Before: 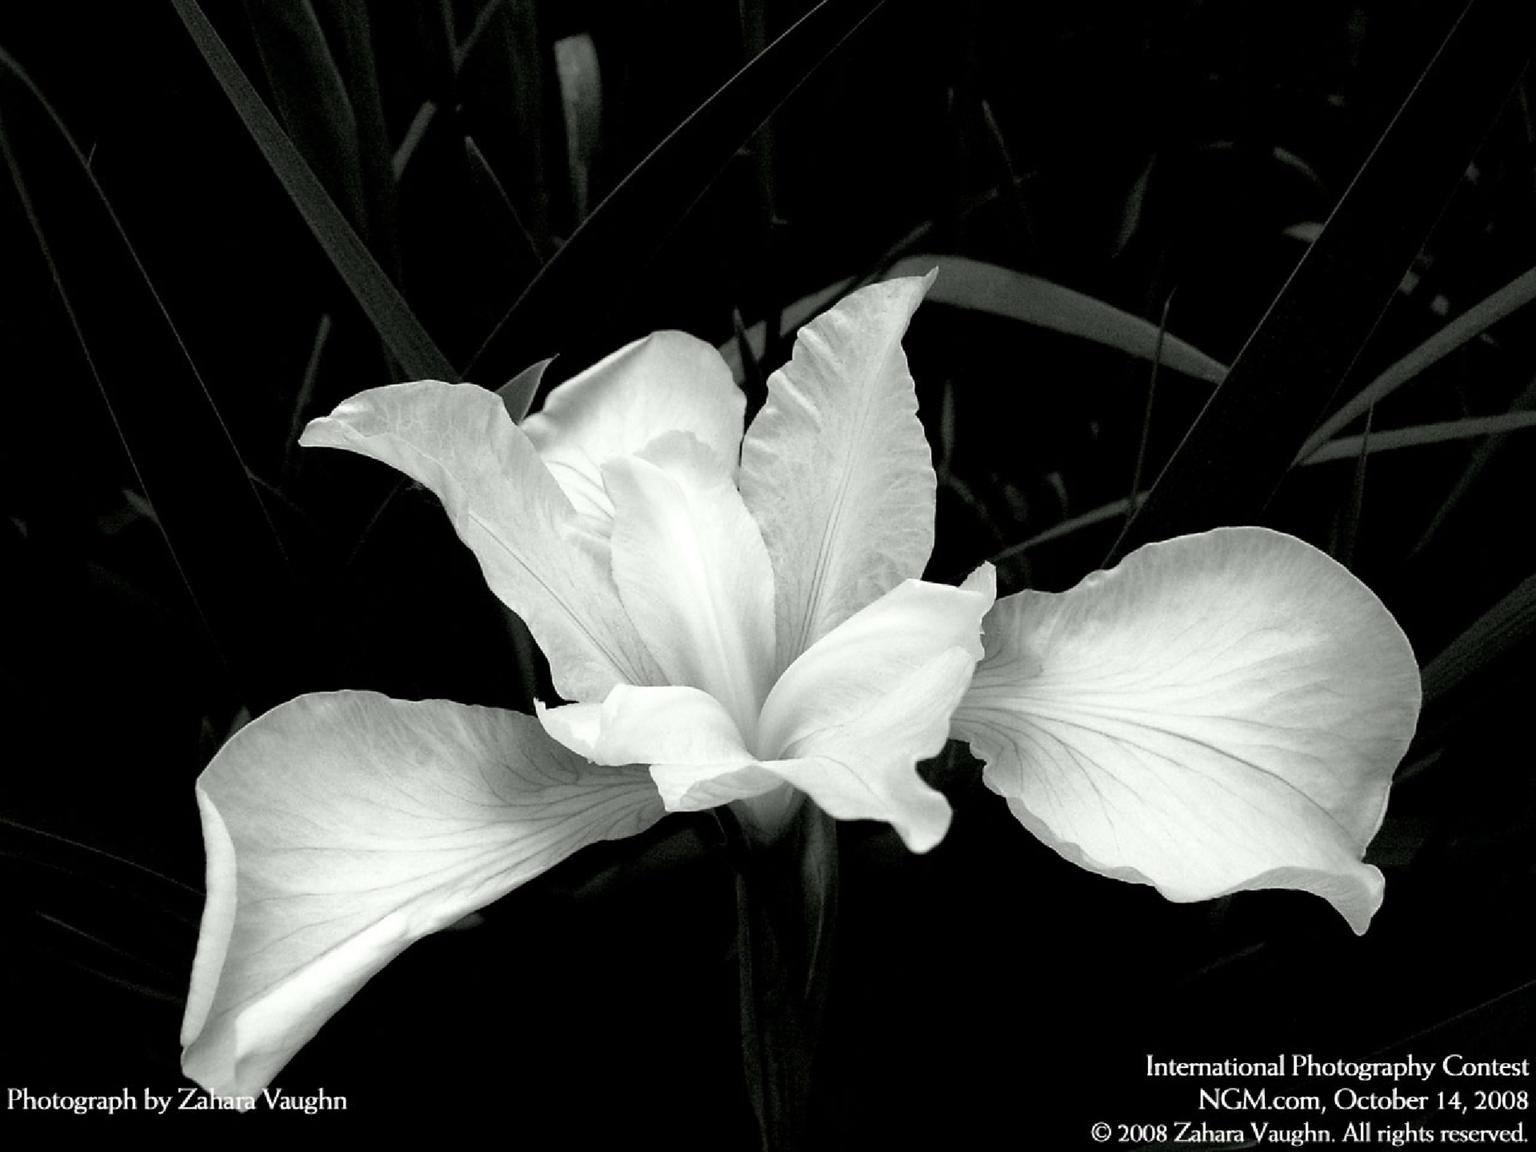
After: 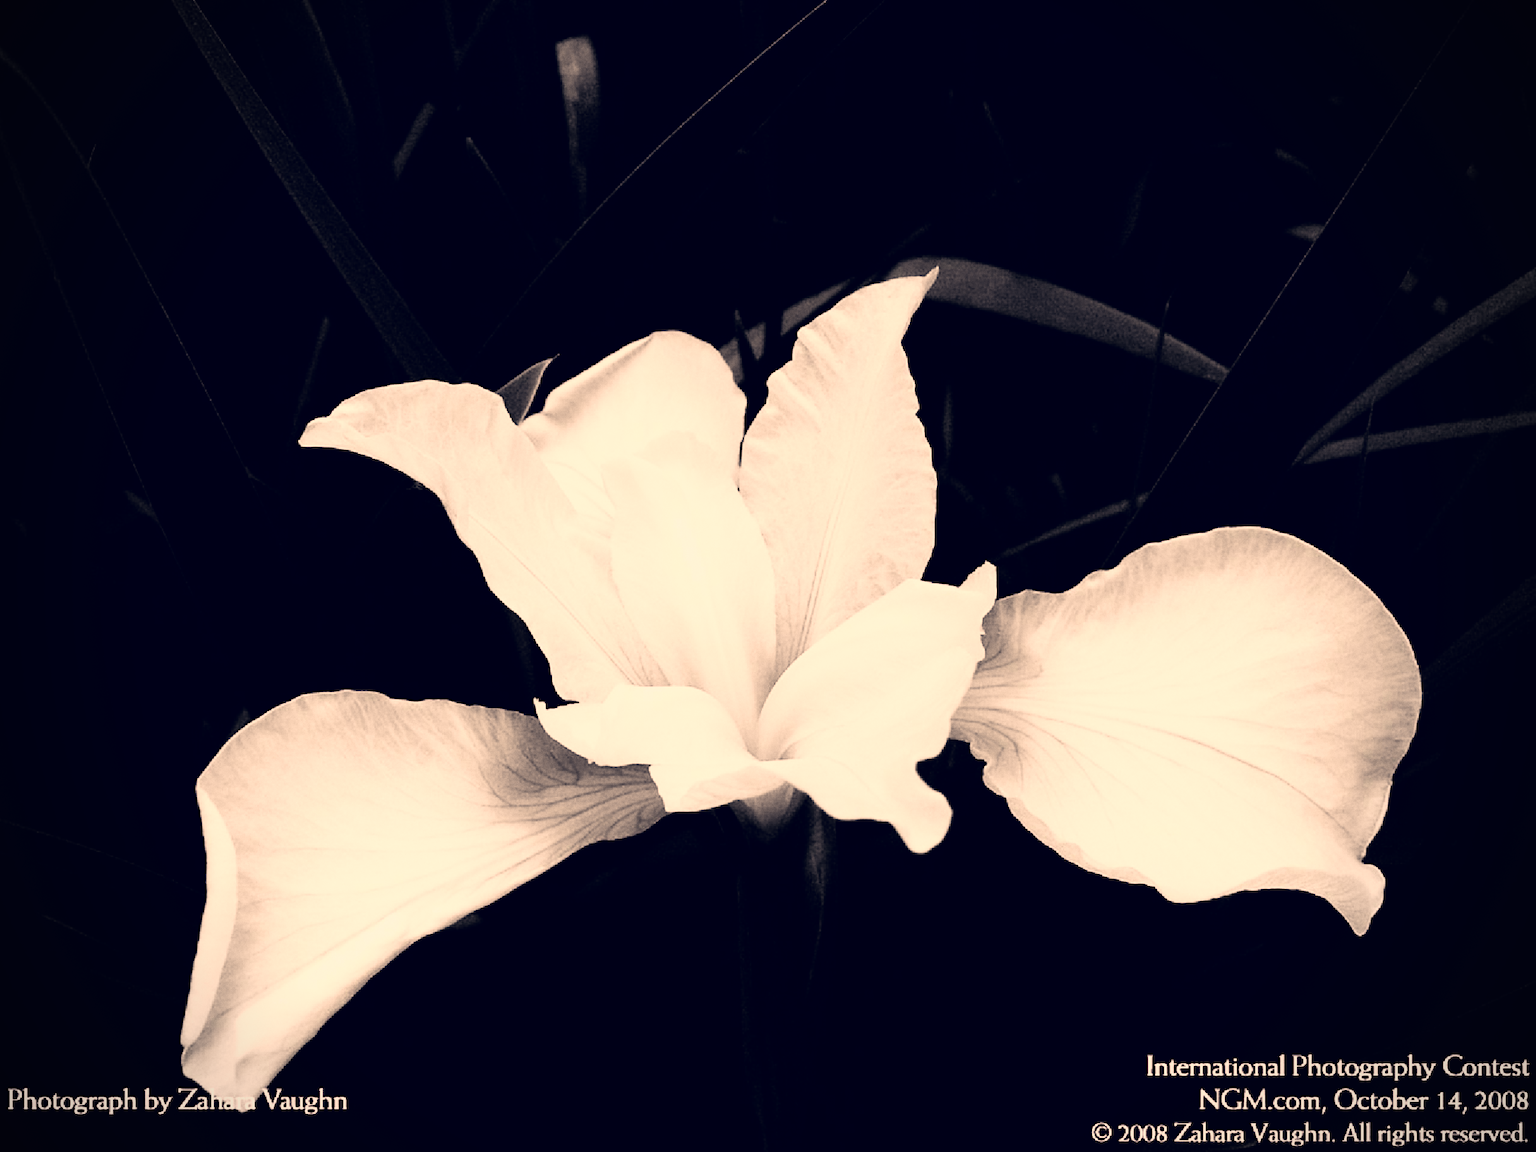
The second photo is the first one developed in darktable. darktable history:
rgb curve: curves: ch0 [(0, 0) (0.21, 0.15) (0.24, 0.21) (0.5, 0.75) (0.75, 0.96) (0.89, 0.99) (1, 1)]; ch1 [(0, 0.02) (0.21, 0.13) (0.25, 0.2) (0.5, 0.67) (0.75, 0.9) (0.89, 0.97) (1, 1)]; ch2 [(0, 0.02) (0.21, 0.13) (0.25, 0.2) (0.5, 0.67) (0.75, 0.9) (0.89, 0.97) (1, 1)], compensate middle gray true
vignetting: on, module defaults
grain: coarseness 0.09 ISO, strength 16.61%
velvia: strength 15%
exposure: exposure -0.492 EV, compensate highlight preservation false
color correction: highlights a* 19.59, highlights b* 27.49, shadows a* 3.46, shadows b* -17.28, saturation 0.73
color balance: on, module defaults
